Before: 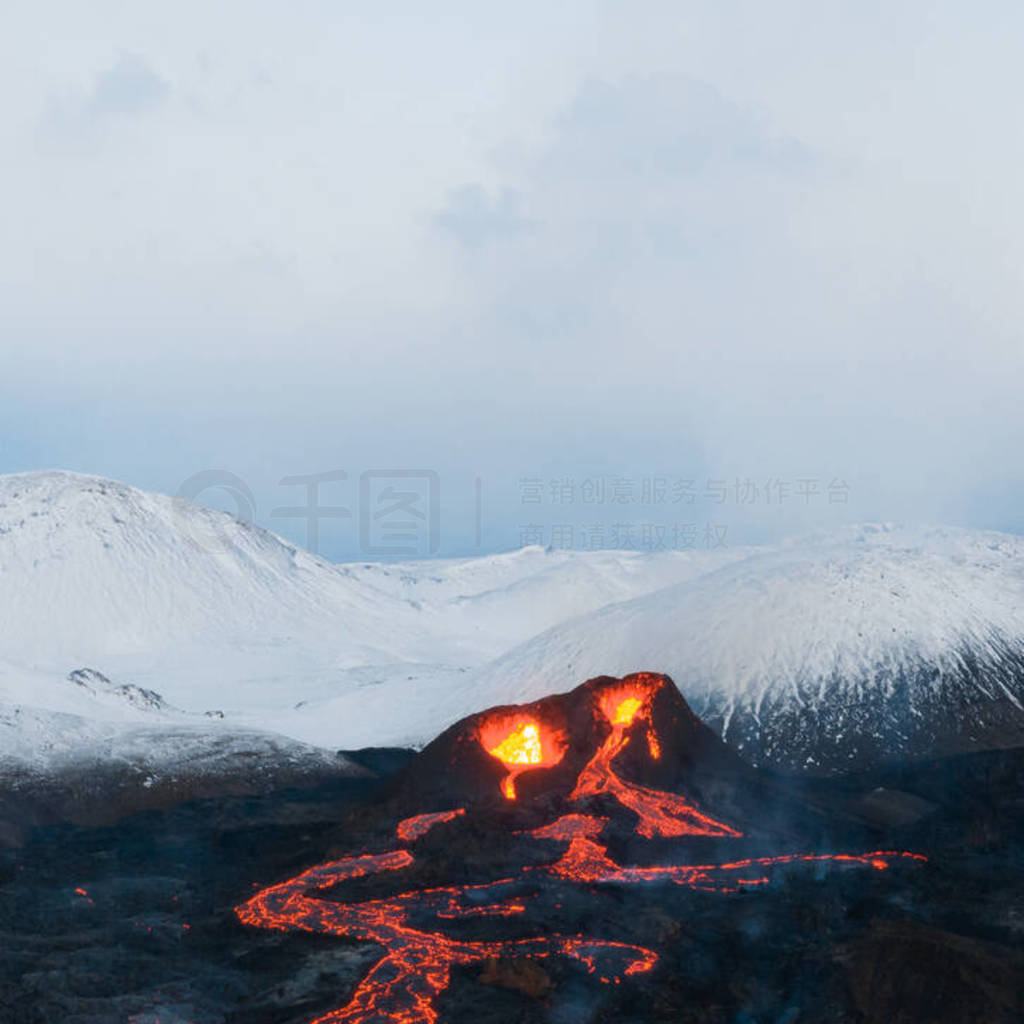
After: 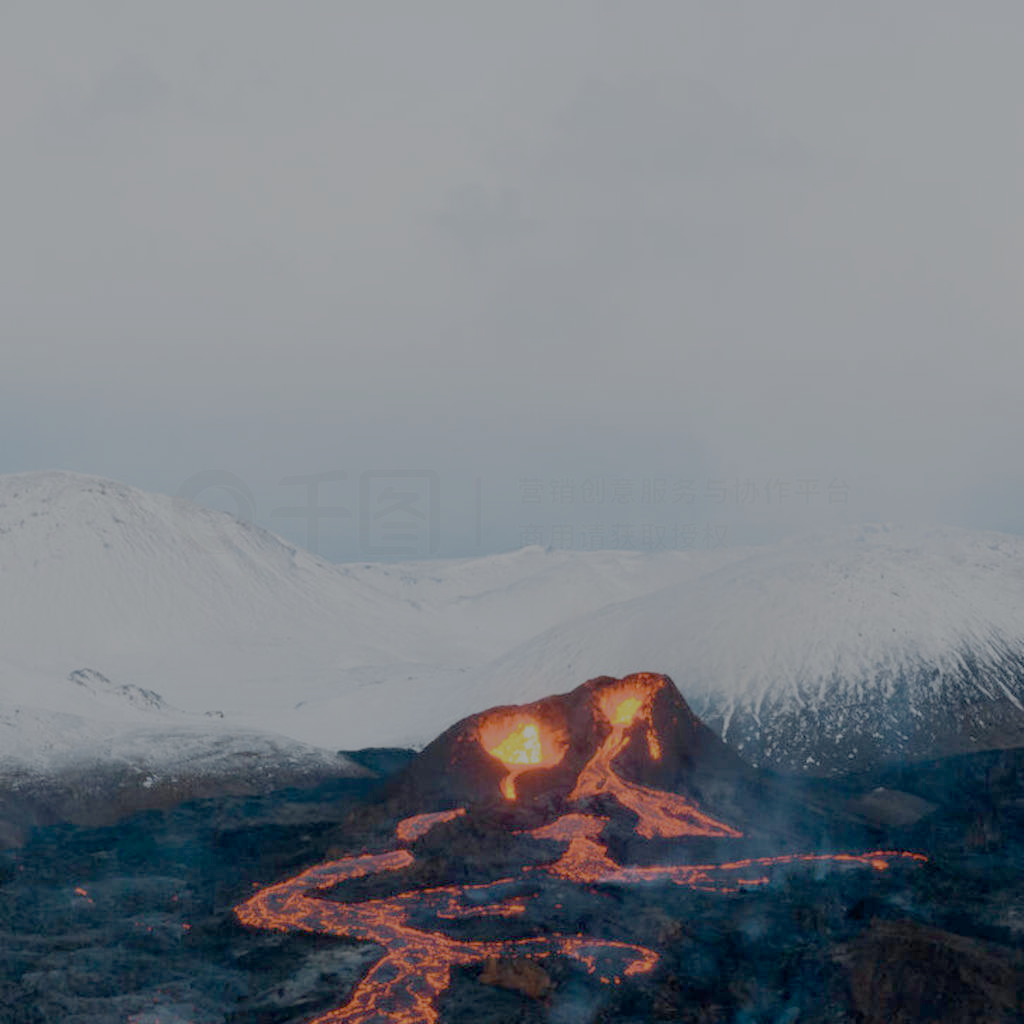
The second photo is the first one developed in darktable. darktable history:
filmic rgb: white relative exposure 8 EV, threshold 3 EV, structure ↔ texture 100%, target black luminance 0%, hardness 2.44, latitude 76.53%, contrast 0.562, shadows ↔ highlights balance 0%, preserve chrominance no, color science v4 (2020), iterations of high-quality reconstruction 10, type of noise poissonian, enable highlight reconstruction true
